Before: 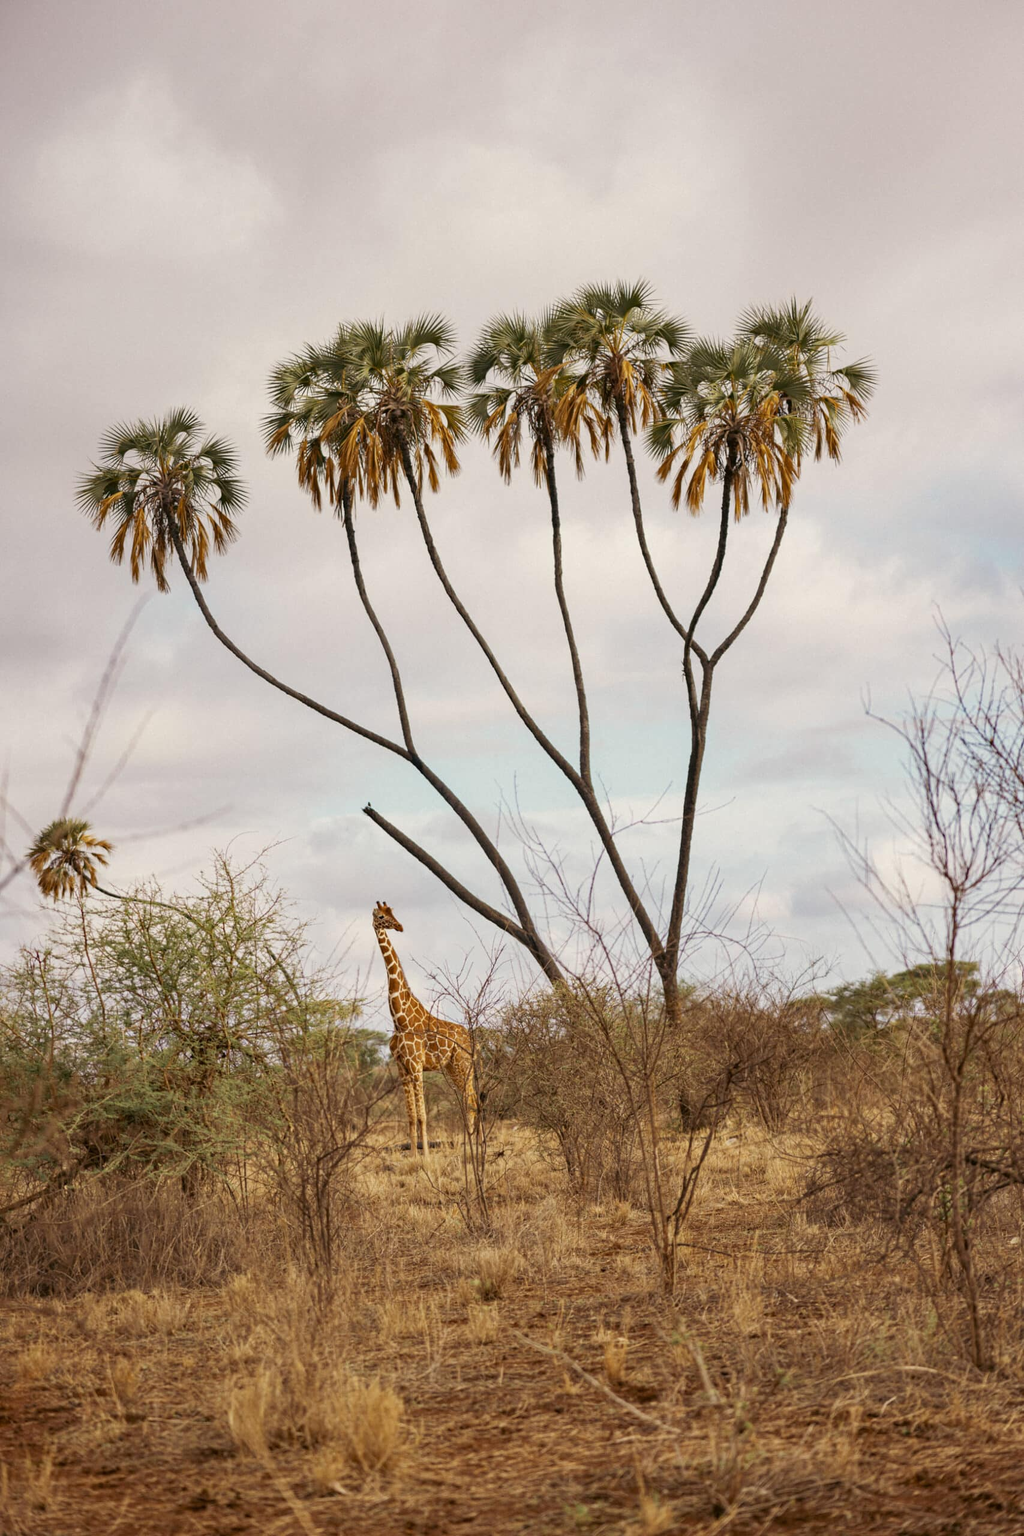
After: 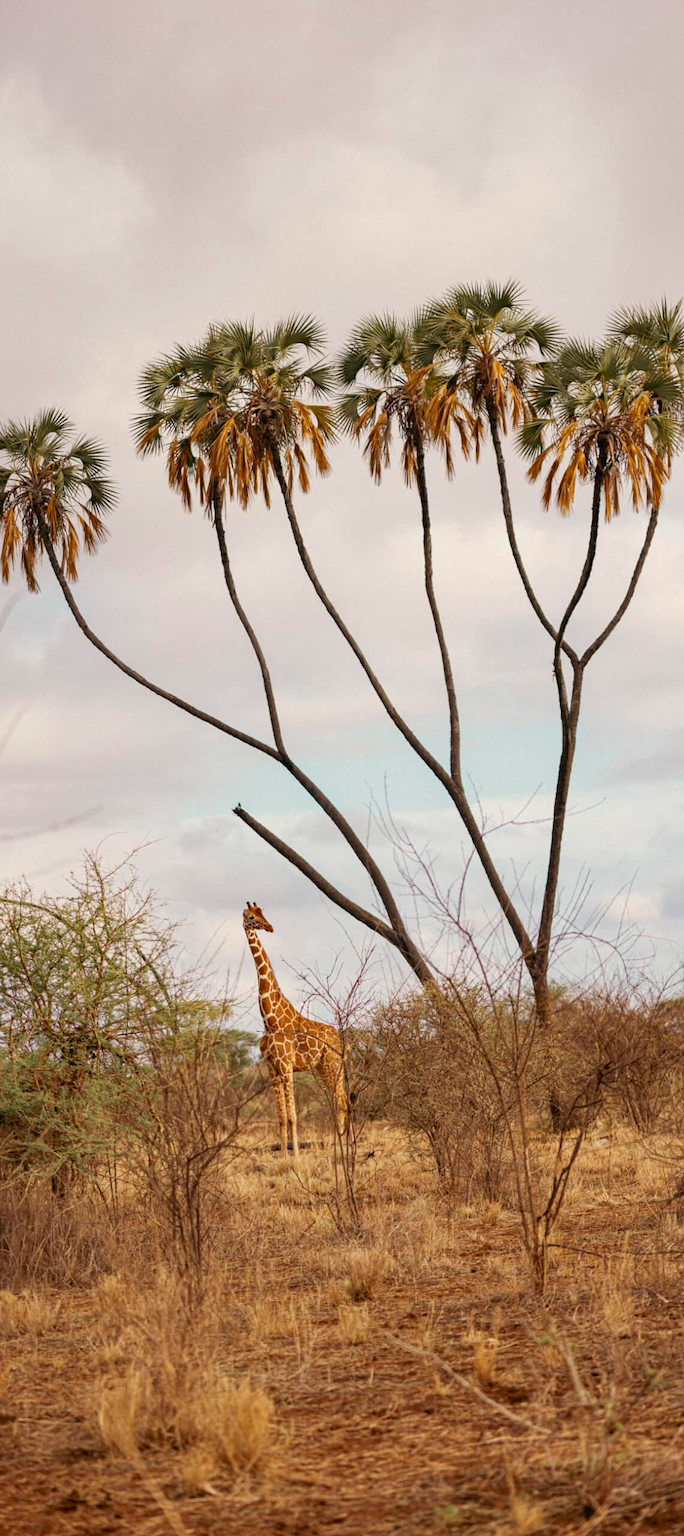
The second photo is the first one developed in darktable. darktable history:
crop and rotate: left 12.743%, right 20.419%
